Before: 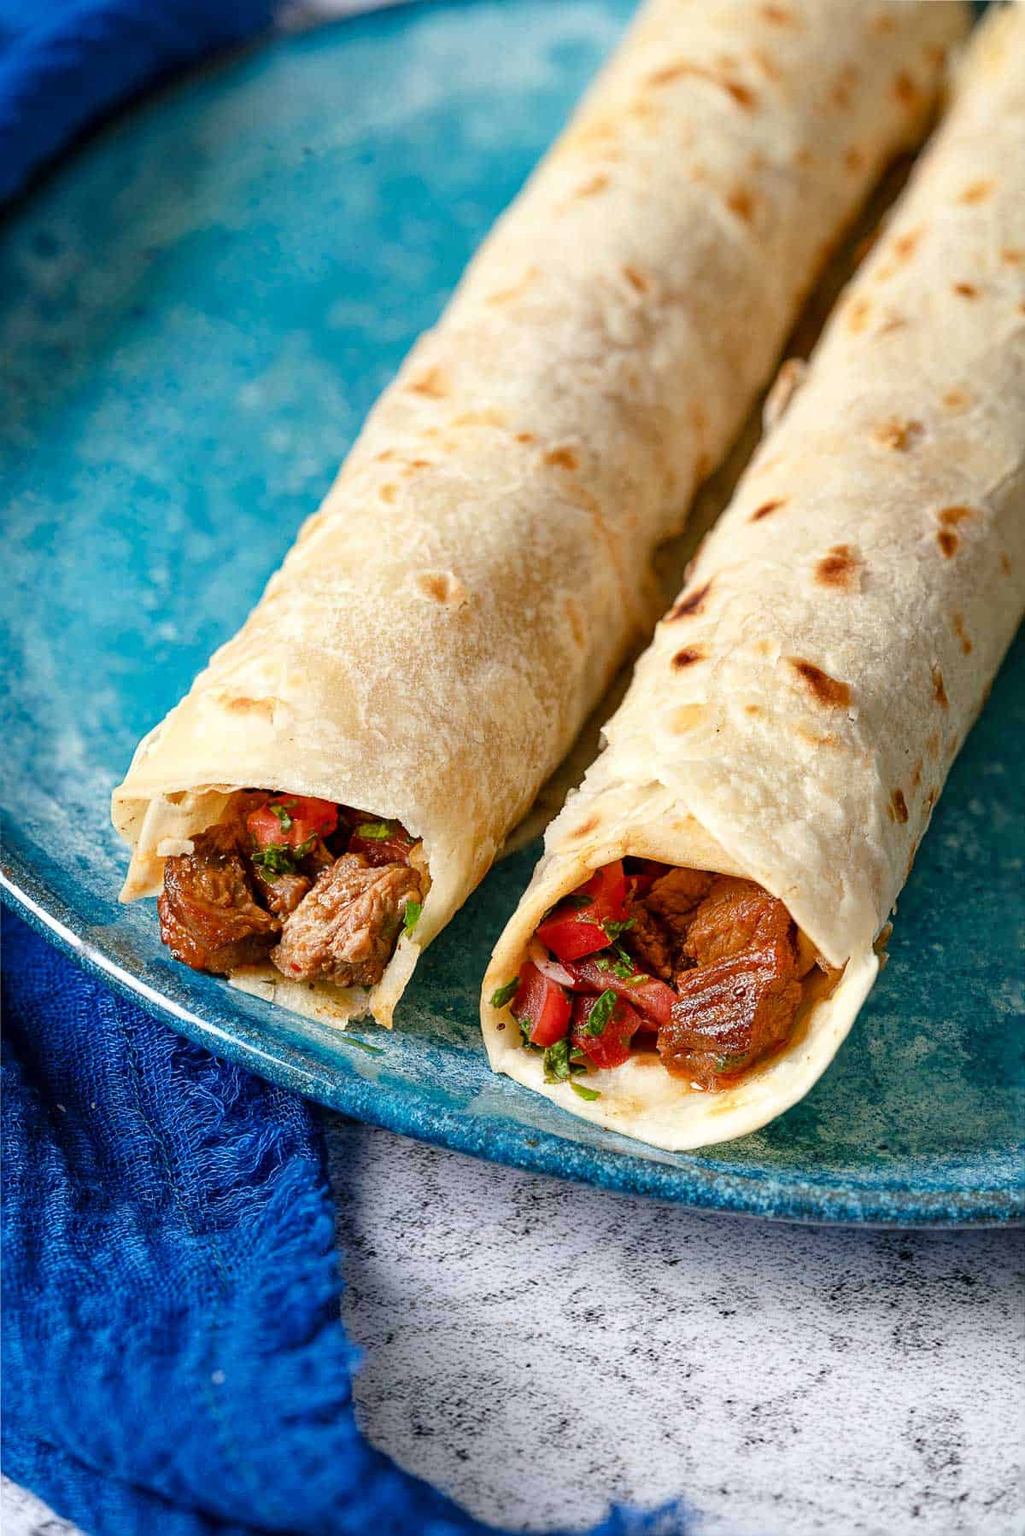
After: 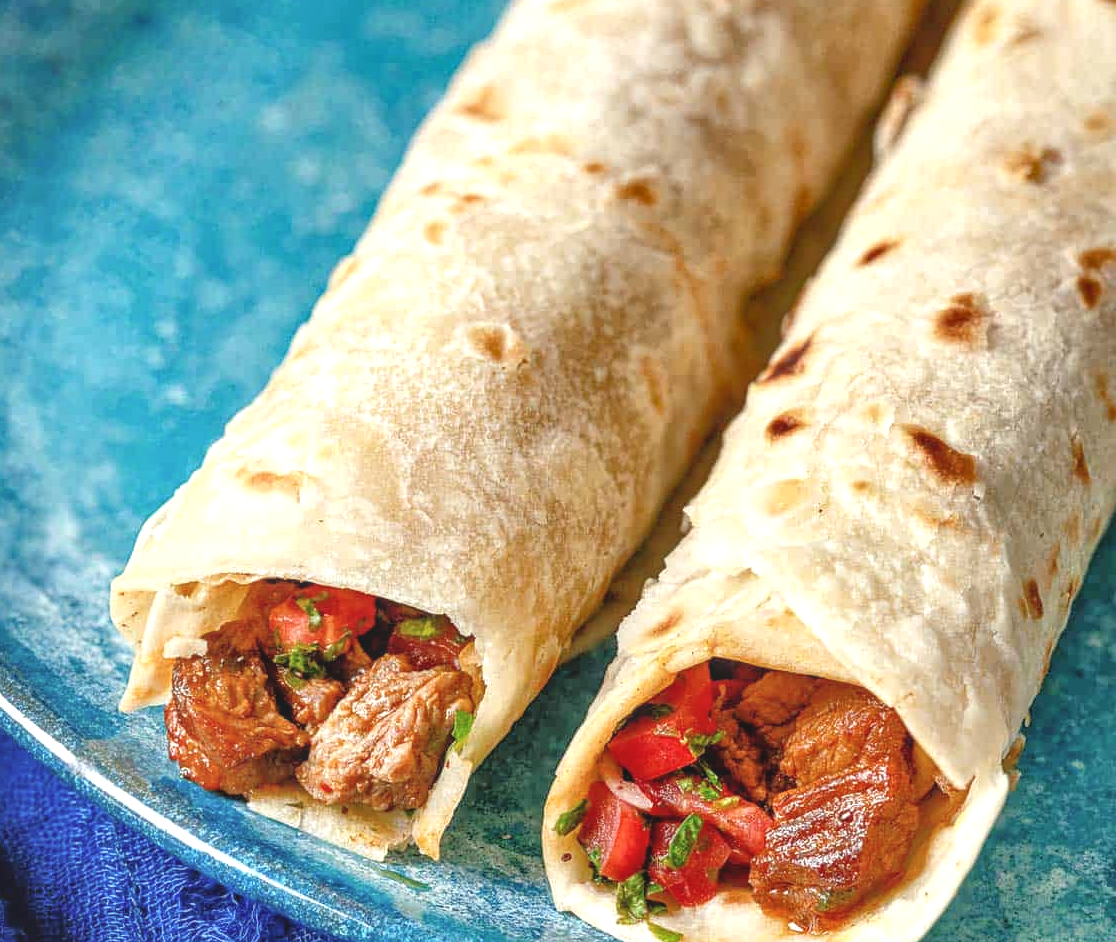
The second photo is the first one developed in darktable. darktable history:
shadows and highlights: radius 337.17, shadows 29.01, soften with gaussian
tone equalizer: -7 EV 0.15 EV, -6 EV 0.6 EV, -5 EV 1.15 EV, -4 EV 1.33 EV, -3 EV 1.15 EV, -2 EV 0.6 EV, -1 EV 0.15 EV, mask exposure compensation -0.5 EV
color balance: lift [1.01, 1, 1, 1], gamma [1.097, 1, 1, 1], gain [0.85, 1, 1, 1]
local contrast: detail 130%
exposure: exposure 0.376 EV, compensate highlight preservation false
crop: left 1.744%, top 19.225%, right 5.069%, bottom 28.357%
